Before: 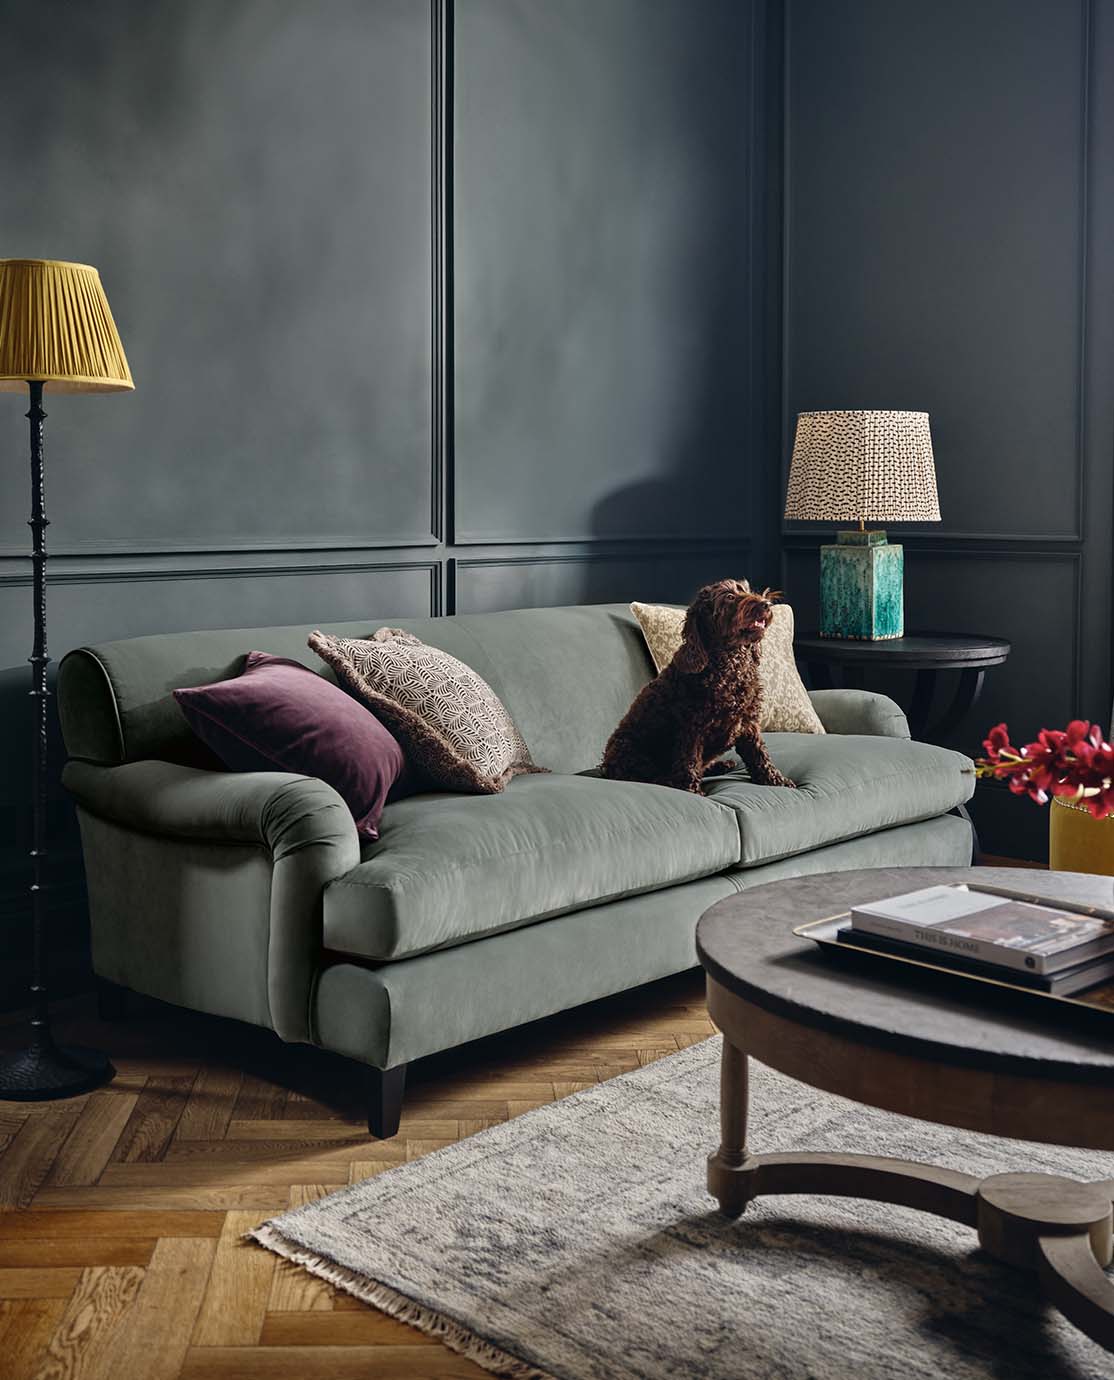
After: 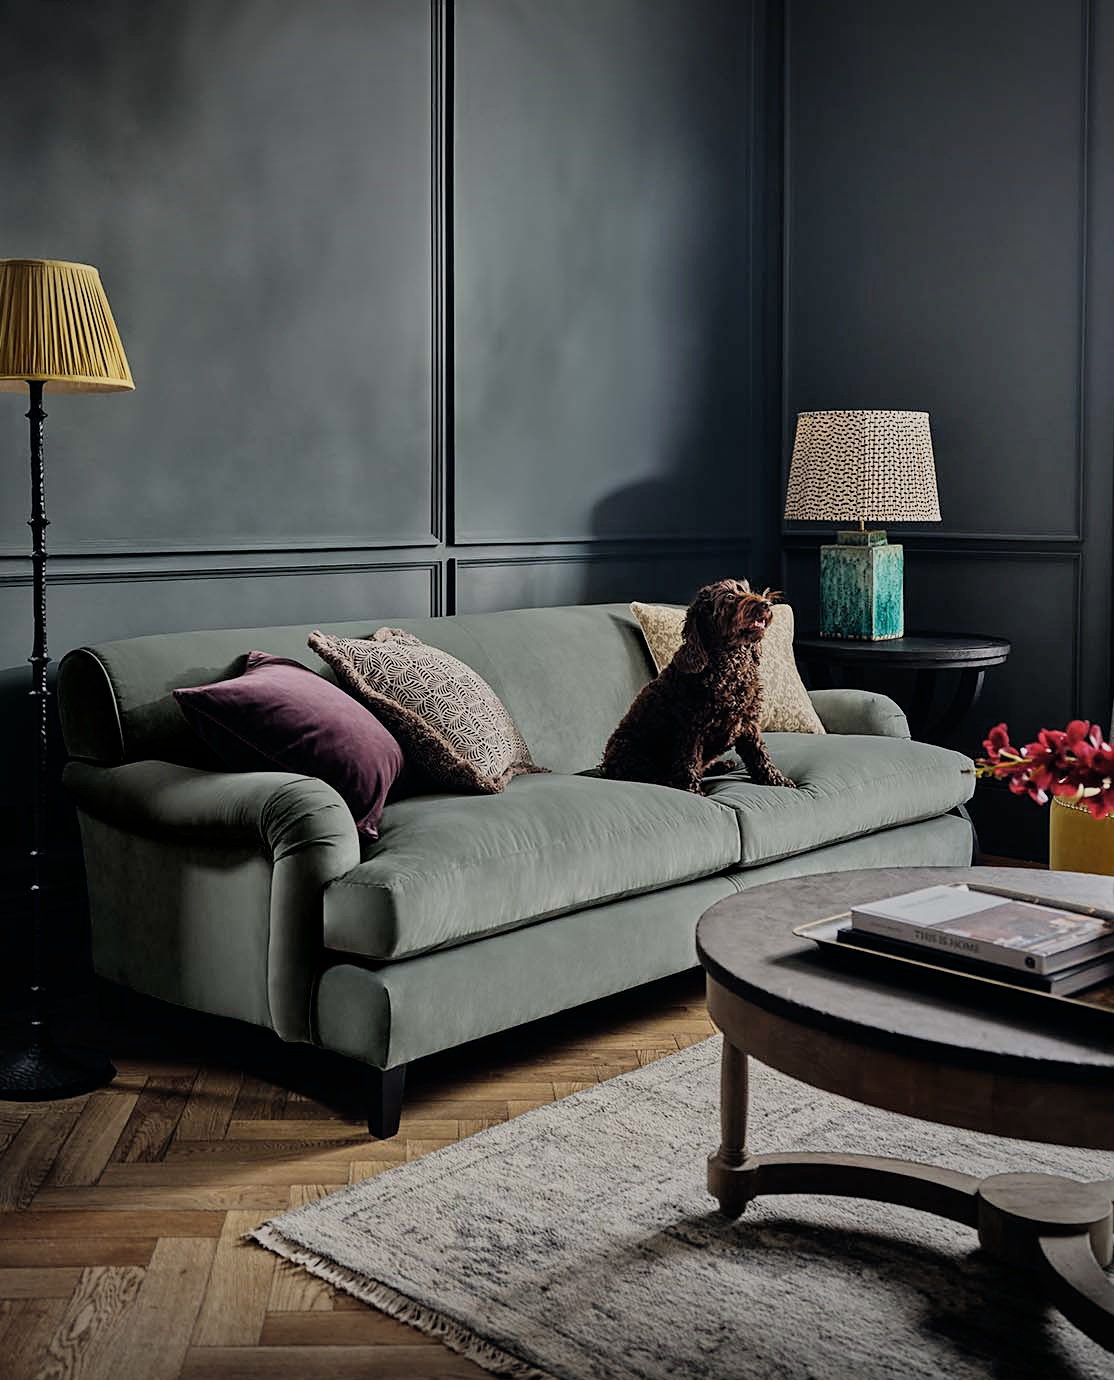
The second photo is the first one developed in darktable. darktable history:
vignetting: fall-off start 100%, brightness -0.282, width/height ratio 1.31
sharpen: radius 1.864, amount 0.398, threshold 1.271
filmic rgb: black relative exposure -7.48 EV, white relative exposure 4.83 EV, hardness 3.4, color science v6 (2022)
